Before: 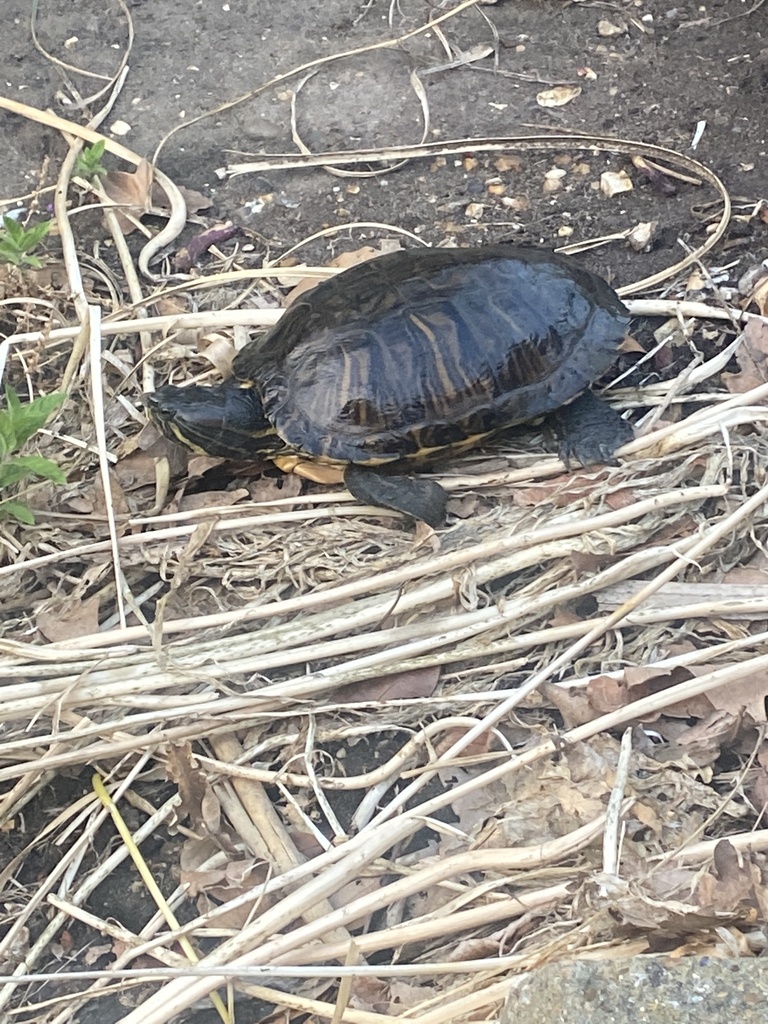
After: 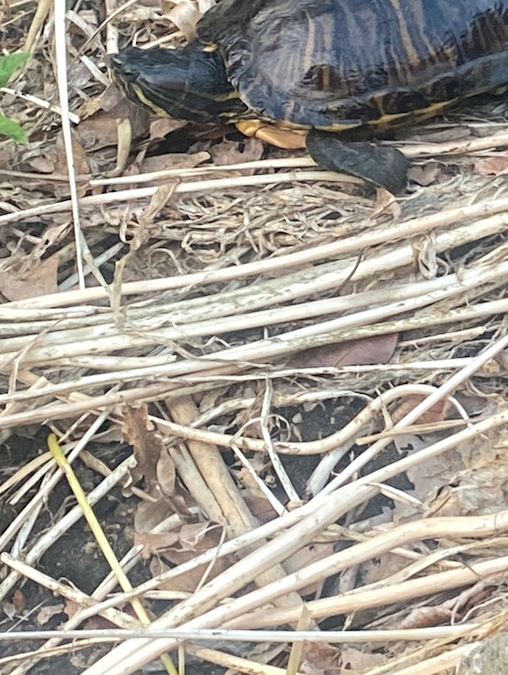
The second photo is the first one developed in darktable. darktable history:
crop and rotate: angle -1.18°, left 3.895%, top 32.24%, right 28.085%
tone equalizer: edges refinement/feathering 500, mask exposure compensation -1.57 EV, preserve details no
local contrast: highlights 100%, shadows 97%, detail 120%, midtone range 0.2
